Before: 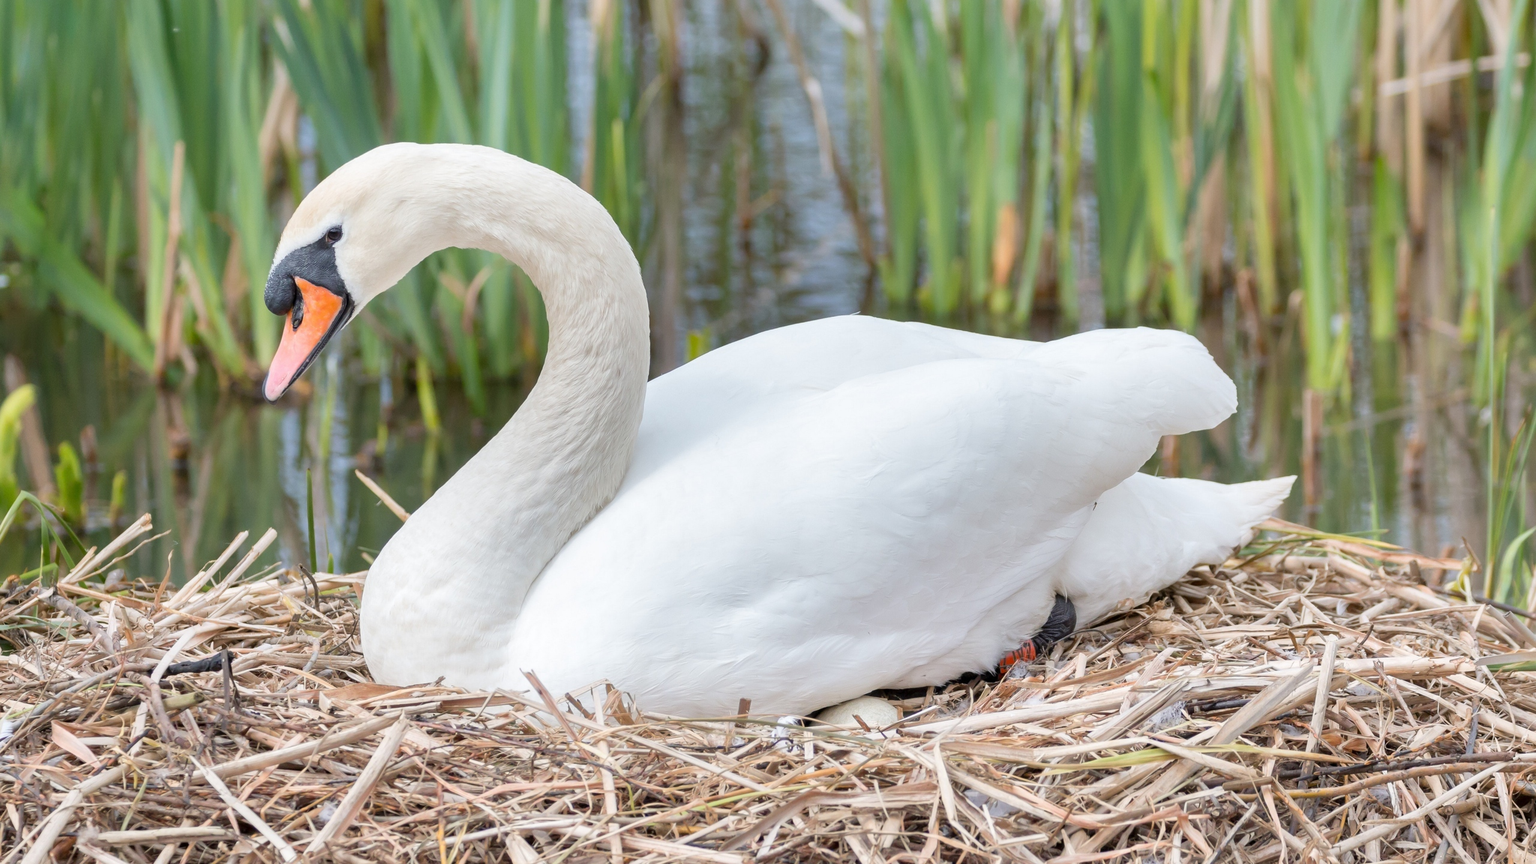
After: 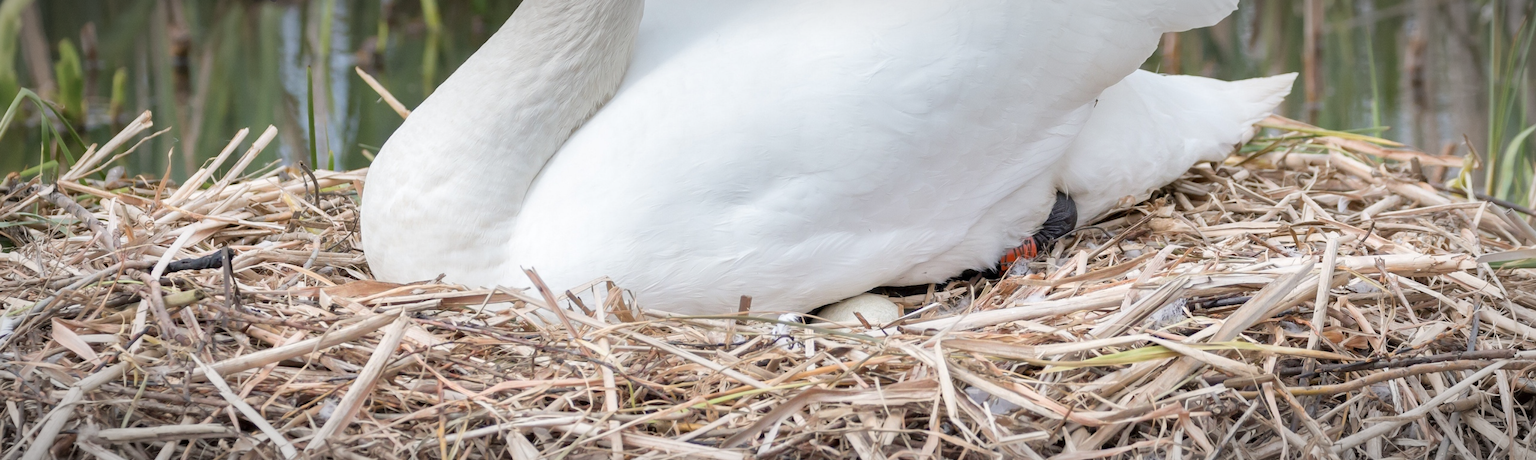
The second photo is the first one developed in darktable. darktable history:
vignetting: fall-off start 81.48%, fall-off radius 62.4%, automatic ratio true, width/height ratio 1.415
contrast brightness saturation: saturation -0.07
crop and rotate: top 46.686%, right 0.053%
